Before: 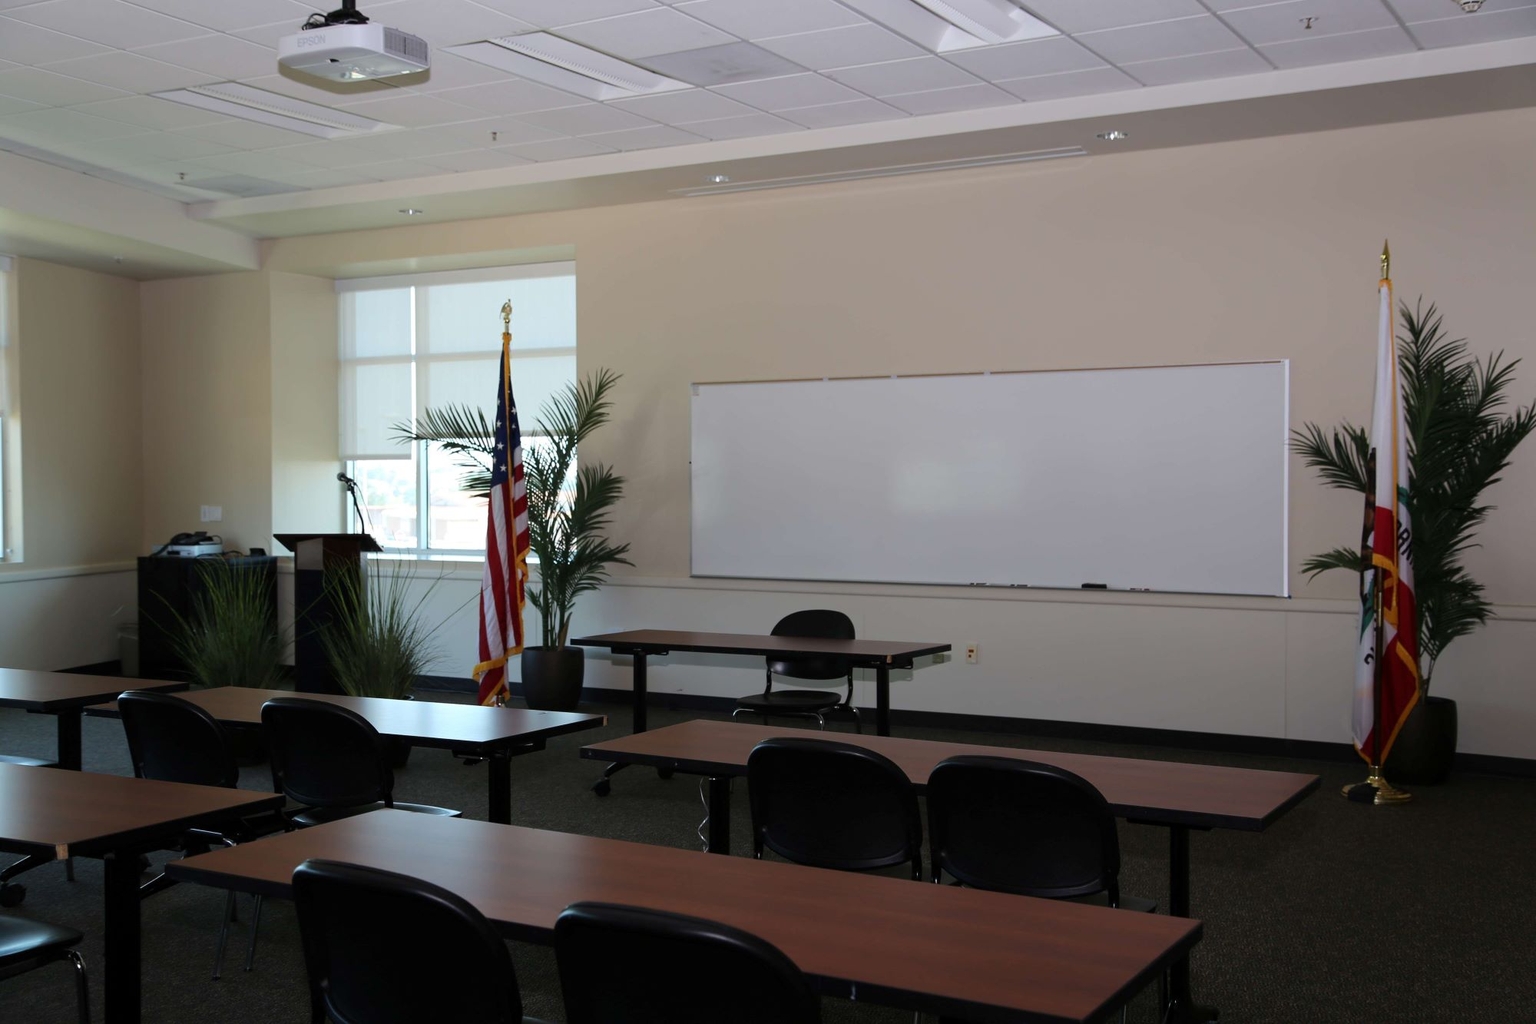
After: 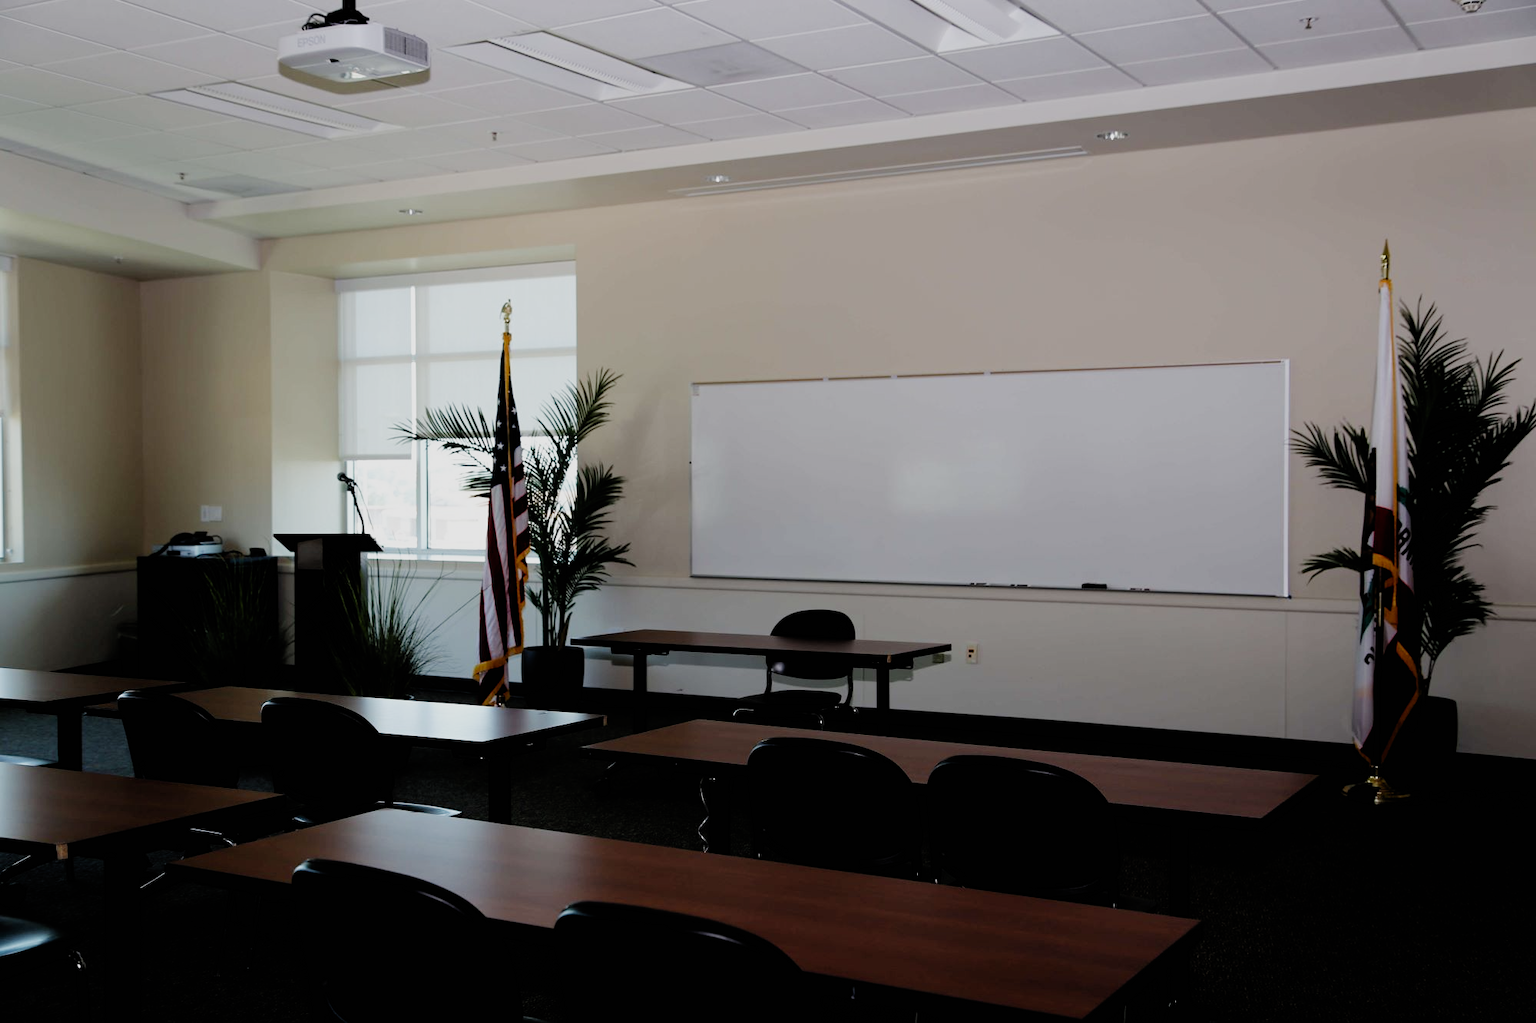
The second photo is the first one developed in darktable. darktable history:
filmic rgb: black relative exposure -5.13 EV, white relative exposure 4 EV, hardness 2.89, contrast 1.298, highlights saturation mix -10.19%, preserve chrominance no, color science v4 (2020)
